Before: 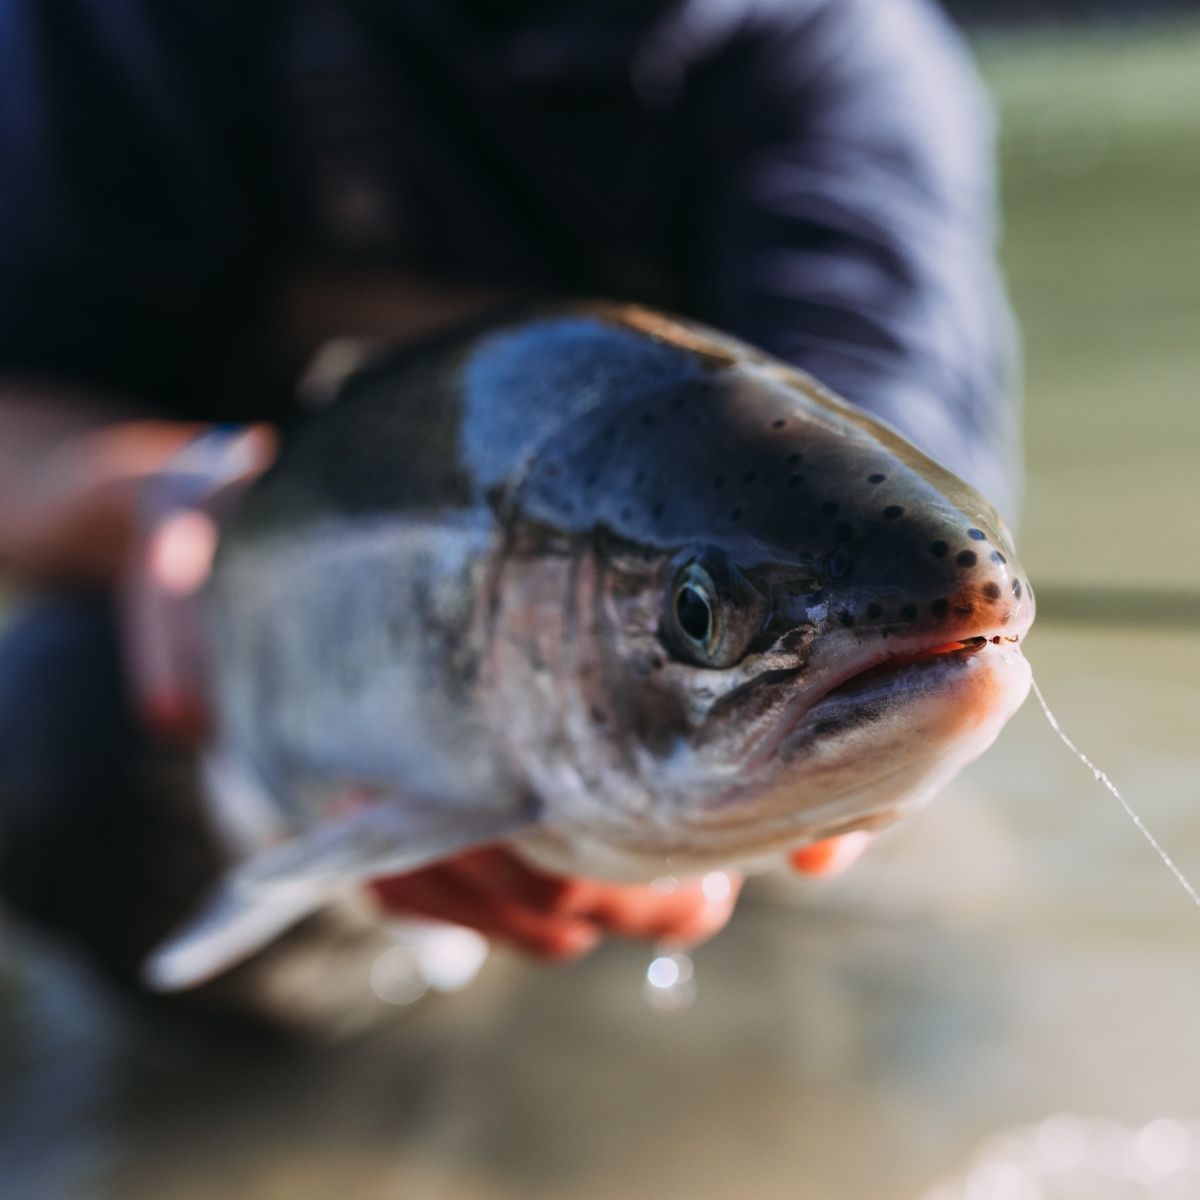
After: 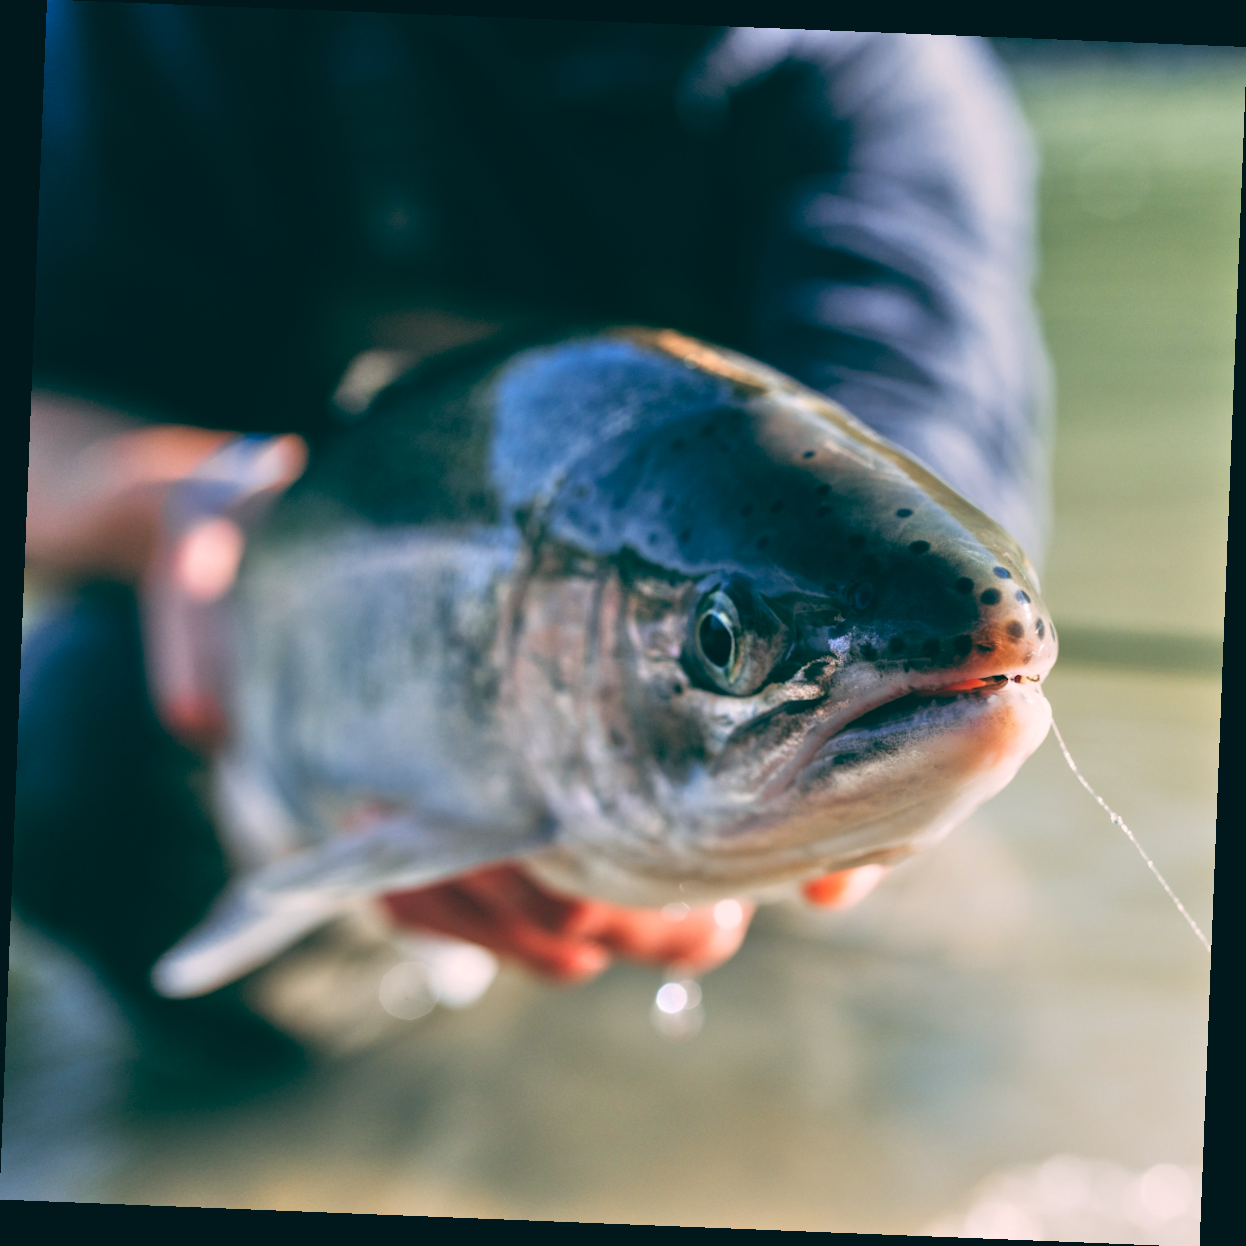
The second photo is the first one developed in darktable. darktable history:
tone equalizer: -7 EV 0.15 EV, -6 EV 0.6 EV, -5 EV 1.15 EV, -4 EV 1.33 EV, -3 EV 1.15 EV, -2 EV 0.6 EV, -1 EV 0.15 EV, mask exposure compensation -0.5 EV
rotate and perspective: rotation 2.27°, automatic cropping off
white balance: red 0.974, blue 1.044
color balance: lift [1.005, 0.99, 1.007, 1.01], gamma [1, 0.979, 1.011, 1.021], gain [0.923, 1.098, 1.025, 0.902], input saturation 90.45%, contrast 7.73%, output saturation 105.91%
